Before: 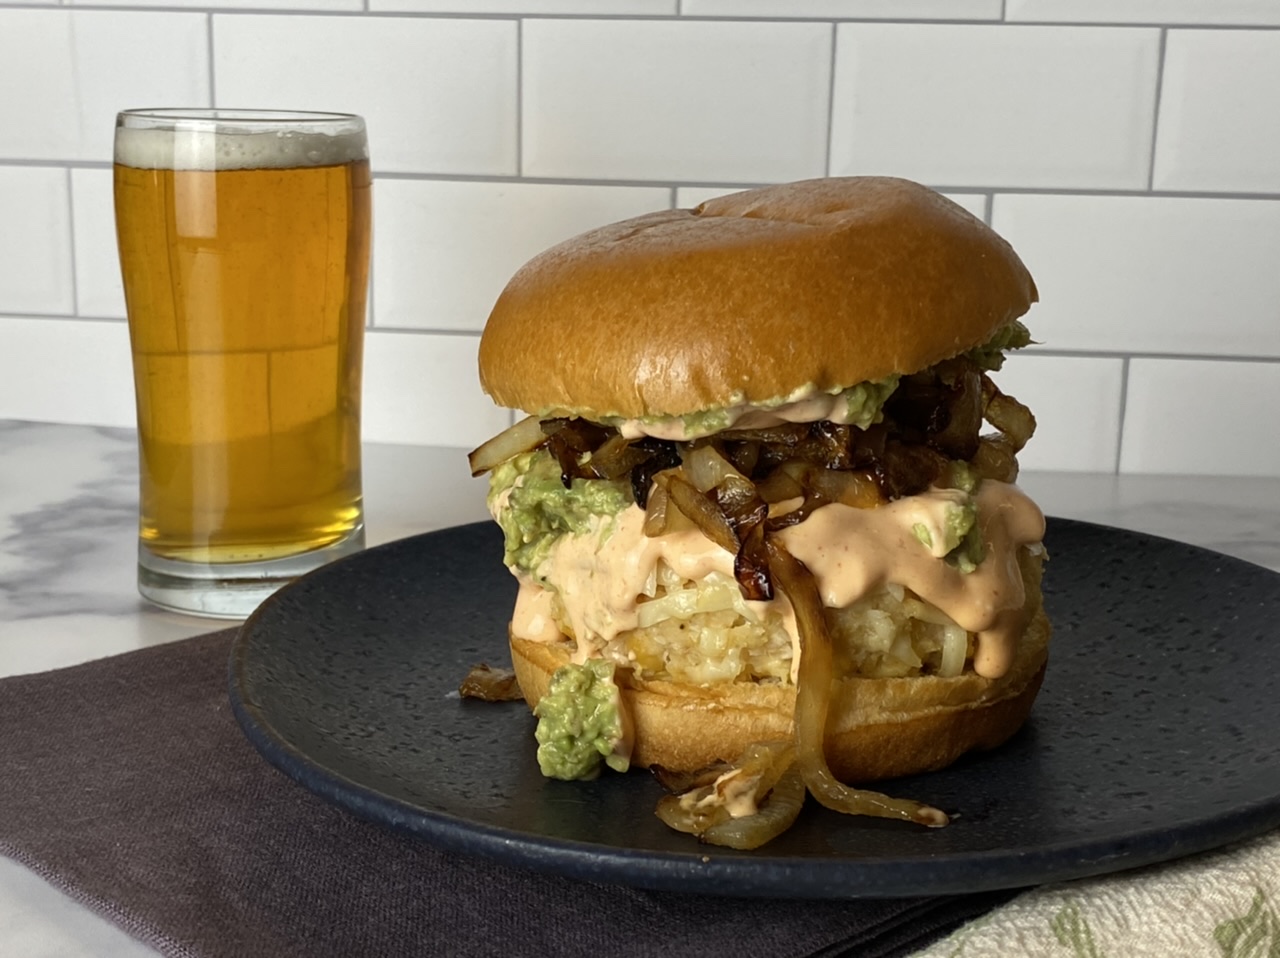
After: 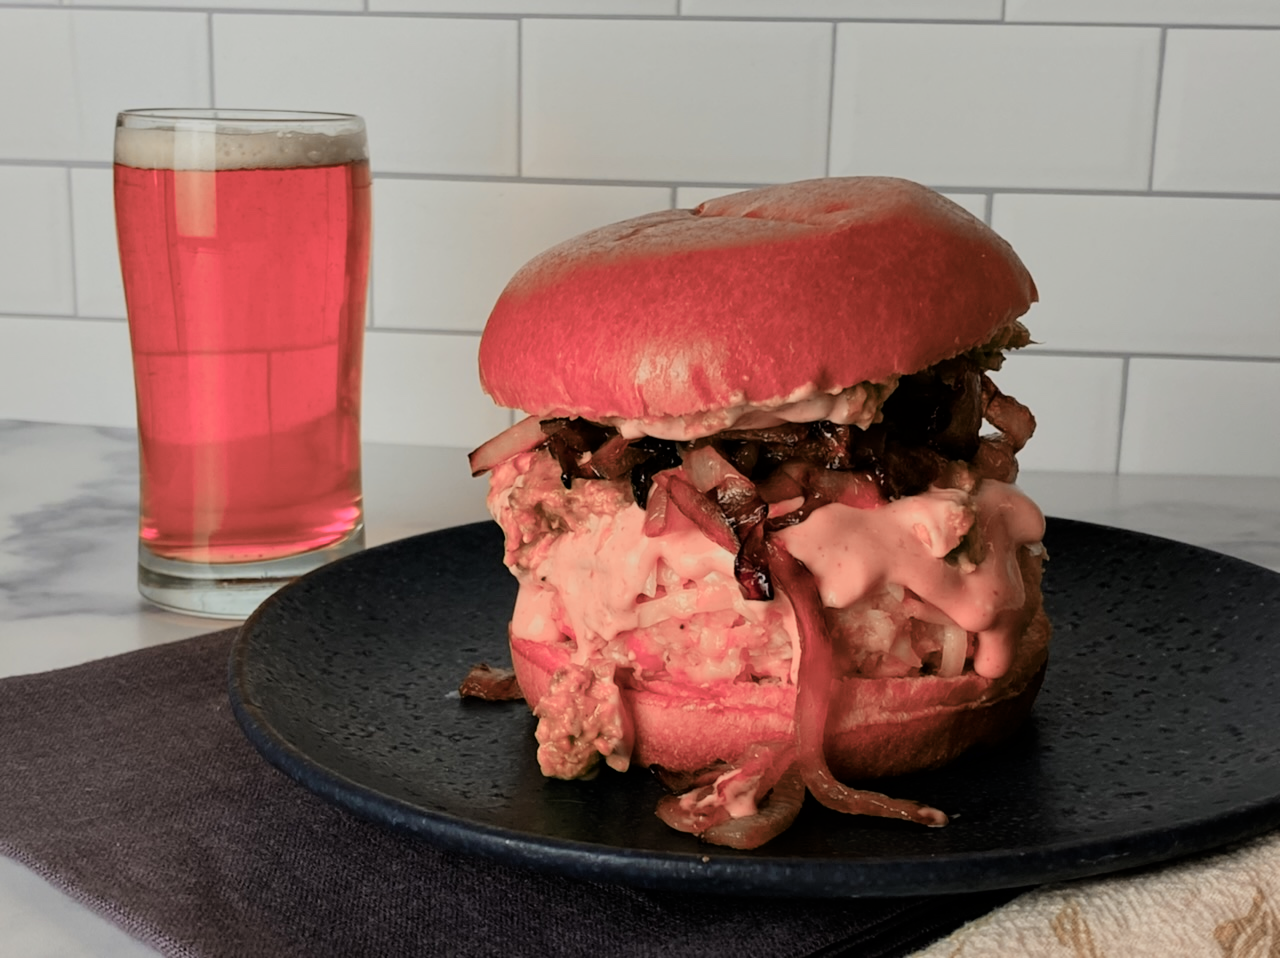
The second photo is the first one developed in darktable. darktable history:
color zones: curves: ch2 [(0, 0.488) (0.143, 0.417) (0.286, 0.212) (0.429, 0.179) (0.571, 0.154) (0.714, 0.415) (0.857, 0.495) (1, 0.488)]
filmic rgb: black relative exposure -7.15 EV, white relative exposure 5.36 EV, hardness 3.02, color science v6 (2022)
